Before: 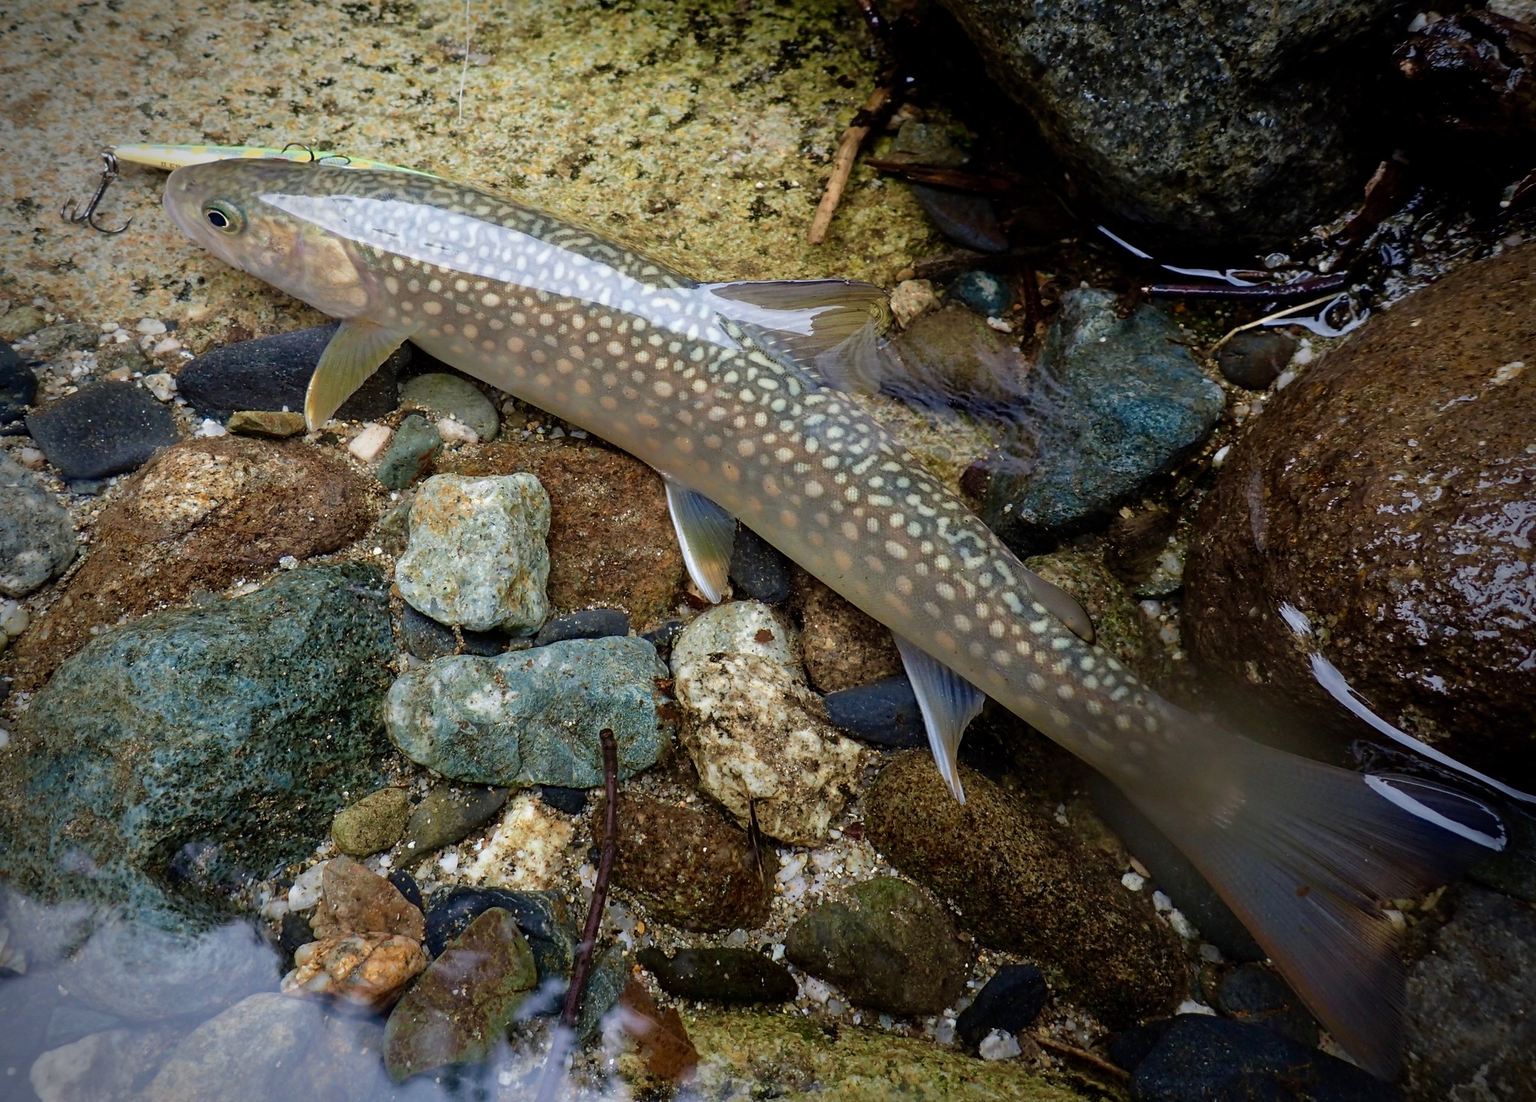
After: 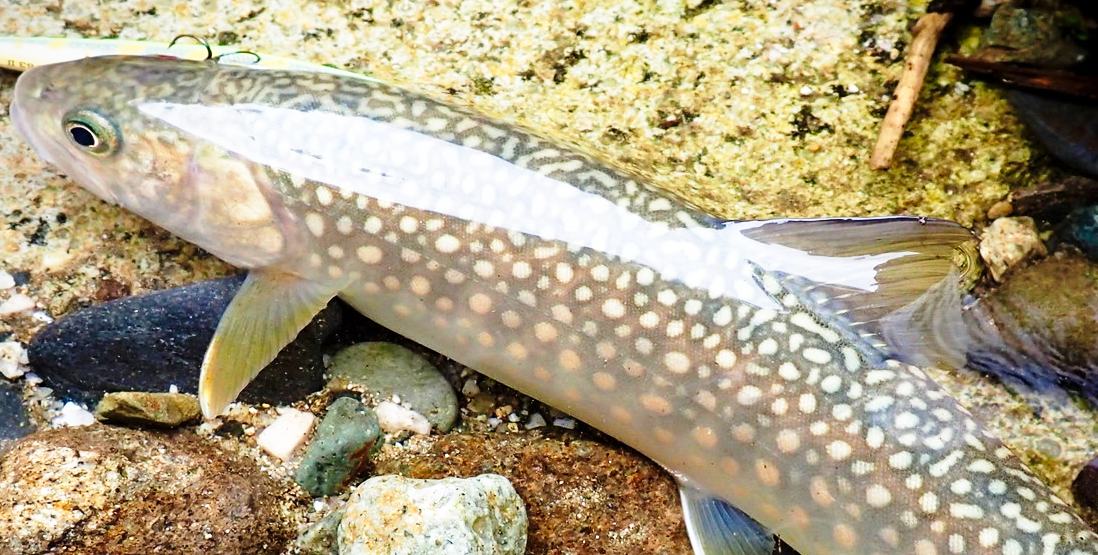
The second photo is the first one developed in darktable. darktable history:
white balance: red 1, blue 1
base curve: curves: ch0 [(0, 0) (0.026, 0.03) (0.109, 0.232) (0.351, 0.748) (0.669, 0.968) (1, 1)], preserve colors none
crop: left 10.121%, top 10.631%, right 36.218%, bottom 51.526%
